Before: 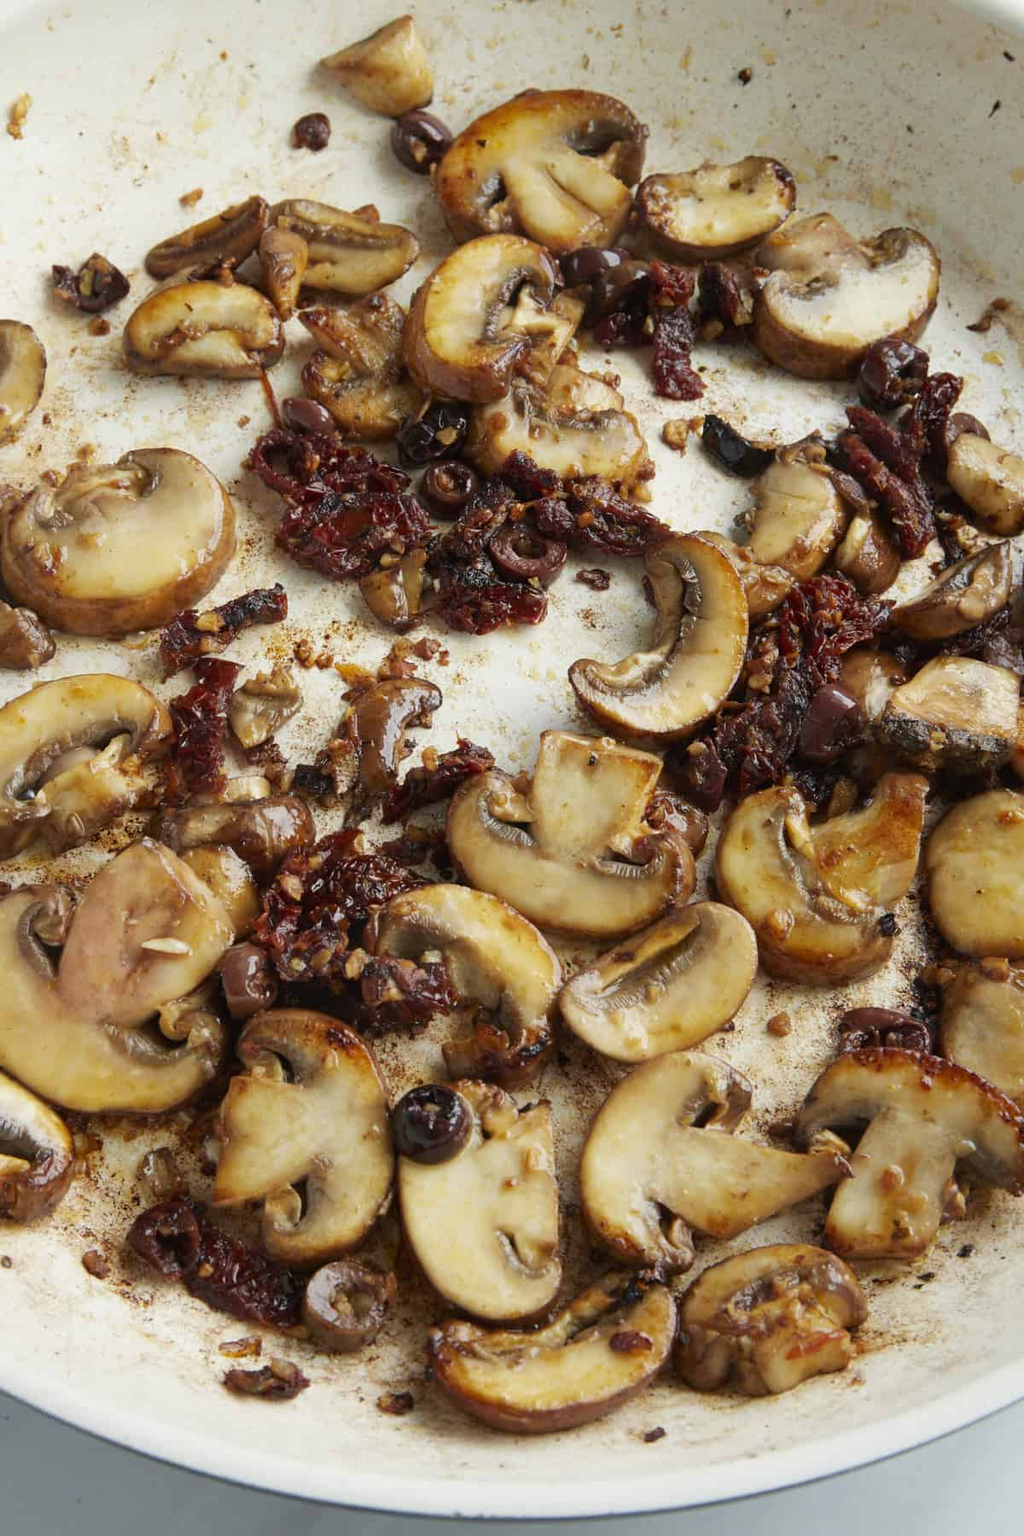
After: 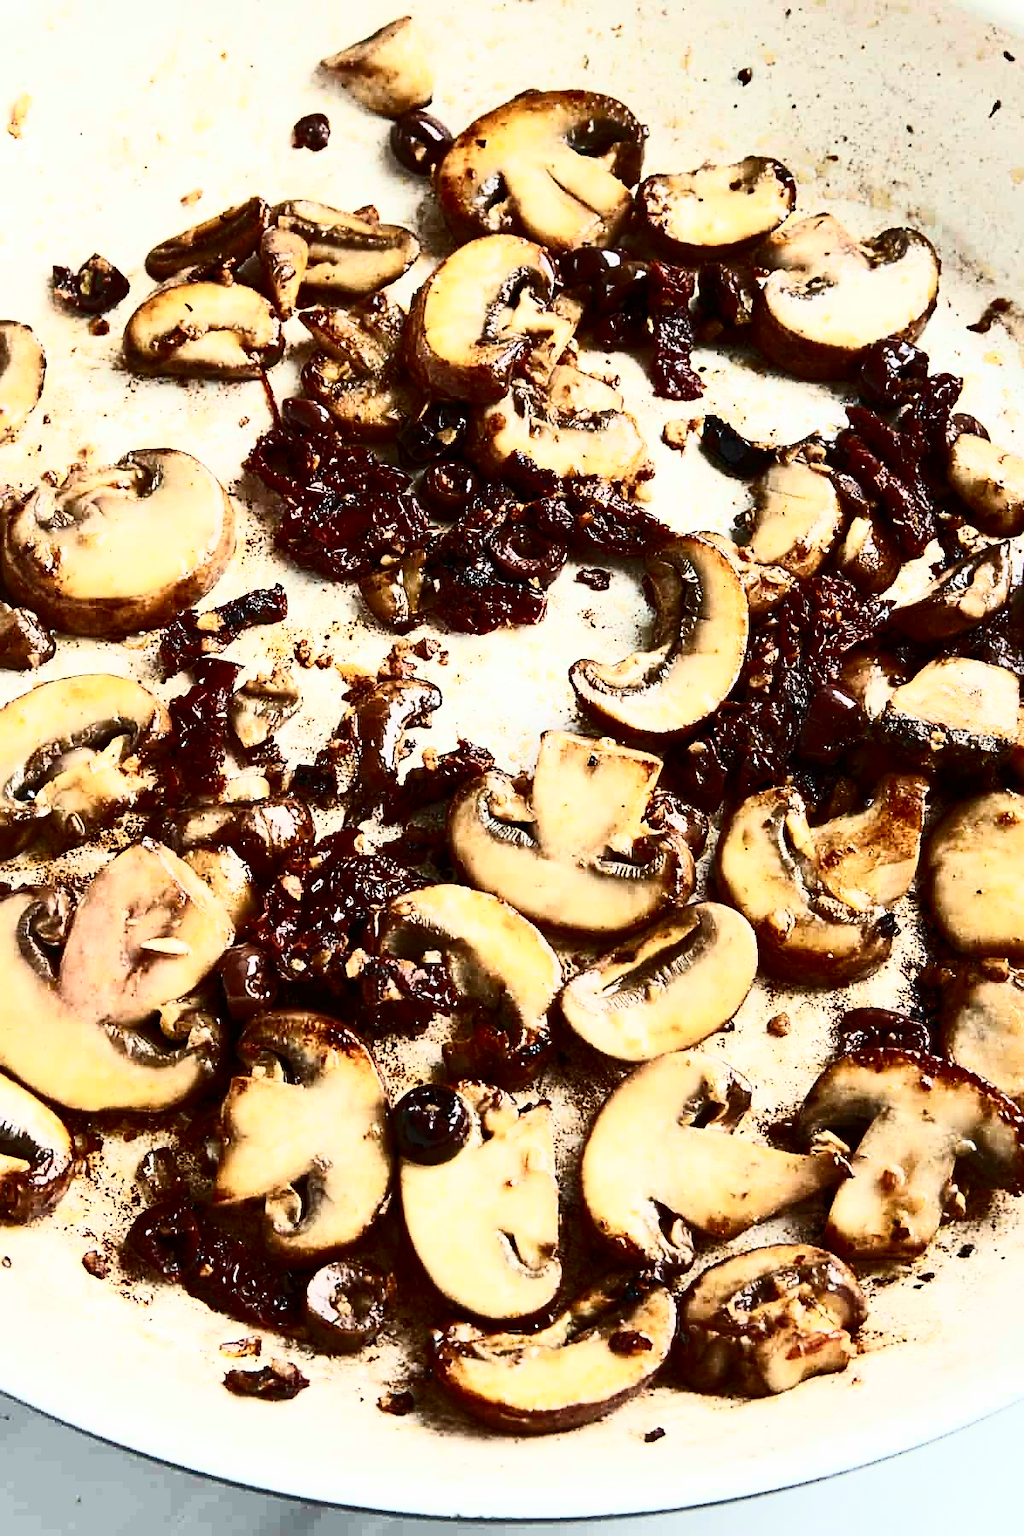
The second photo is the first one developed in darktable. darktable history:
sharpen: on, module defaults
contrast brightness saturation: contrast 0.93, brightness 0.2
